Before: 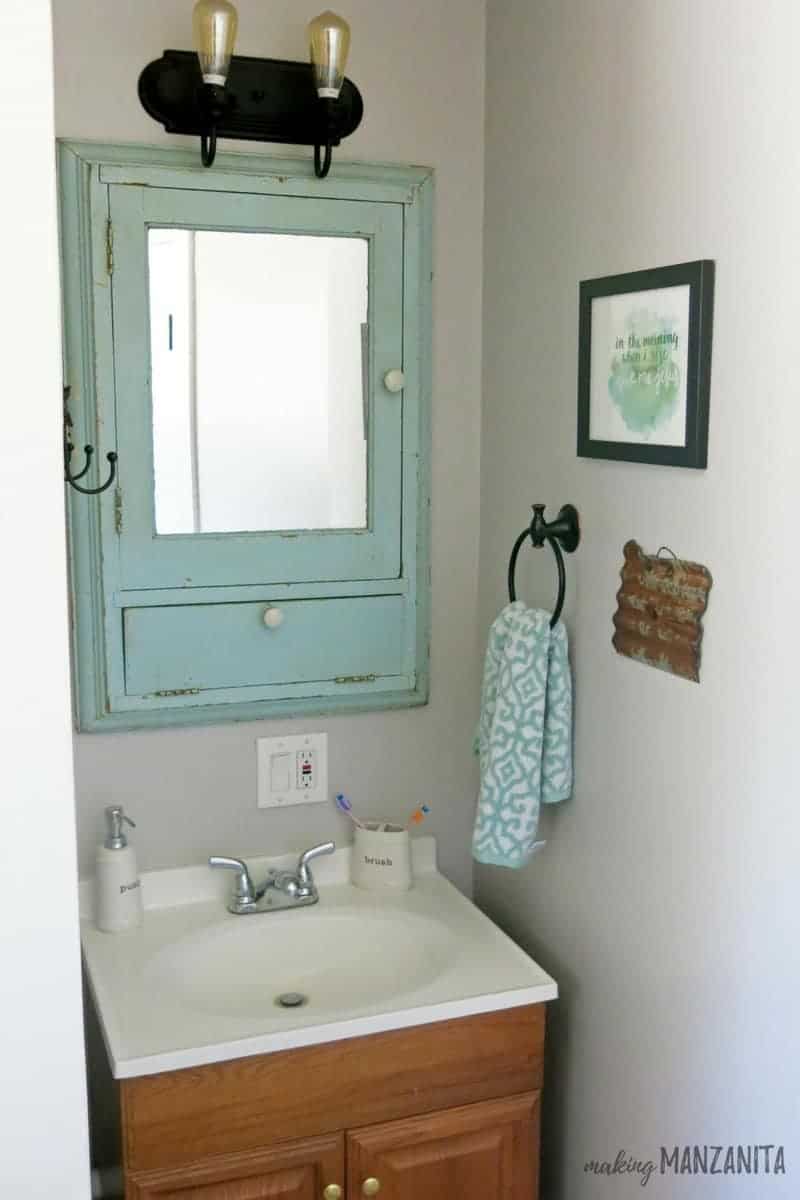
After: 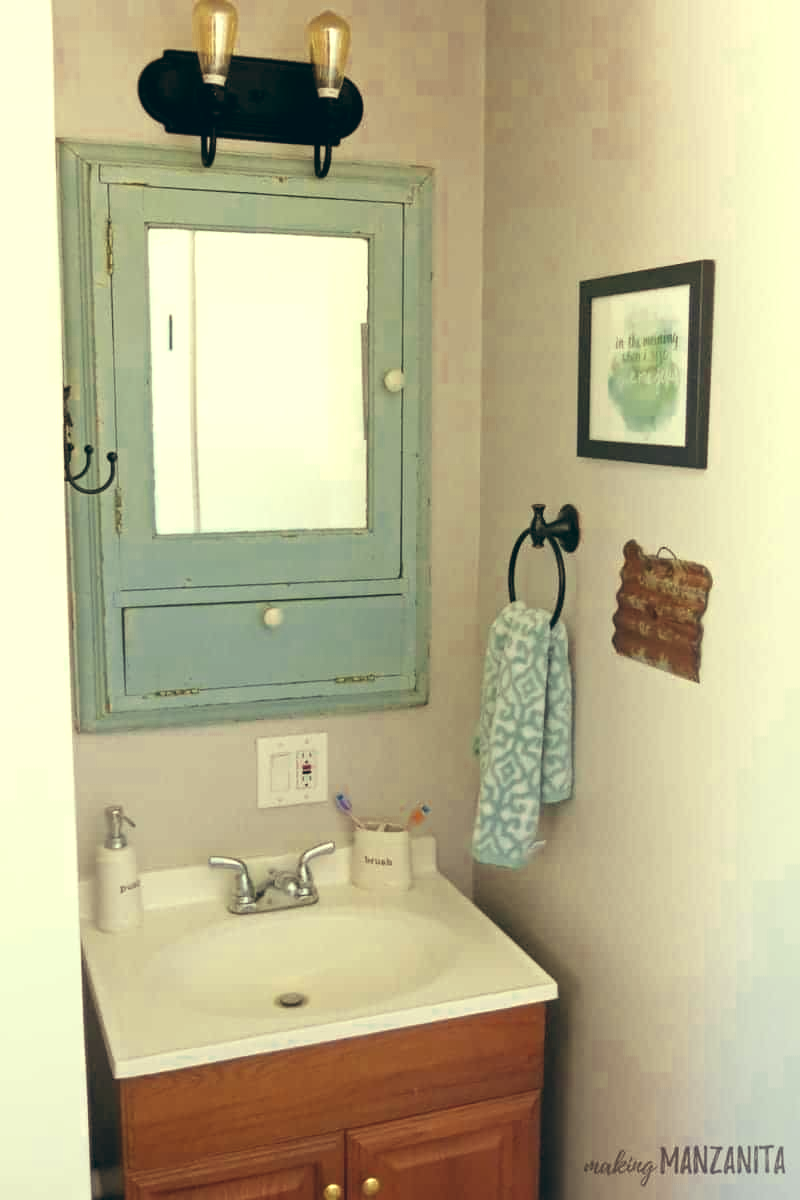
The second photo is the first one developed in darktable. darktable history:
color zones: curves: ch0 [(0, 0.485) (0.178, 0.476) (0.261, 0.623) (0.411, 0.403) (0.708, 0.603) (0.934, 0.412)]; ch1 [(0.003, 0.485) (0.149, 0.496) (0.229, 0.584) (0.326, 0.551) (0.484, 0.262) (0.757, 0.643)]
color balance: lift [1.003, 0.993, 1.001, 1.007], gamma [1.018, 1.072, 0.959, 0.928], gain [0.974, 0.873, 1.031, 1.127]
white balance: red 1.138, green 0.996, blue 0.812
